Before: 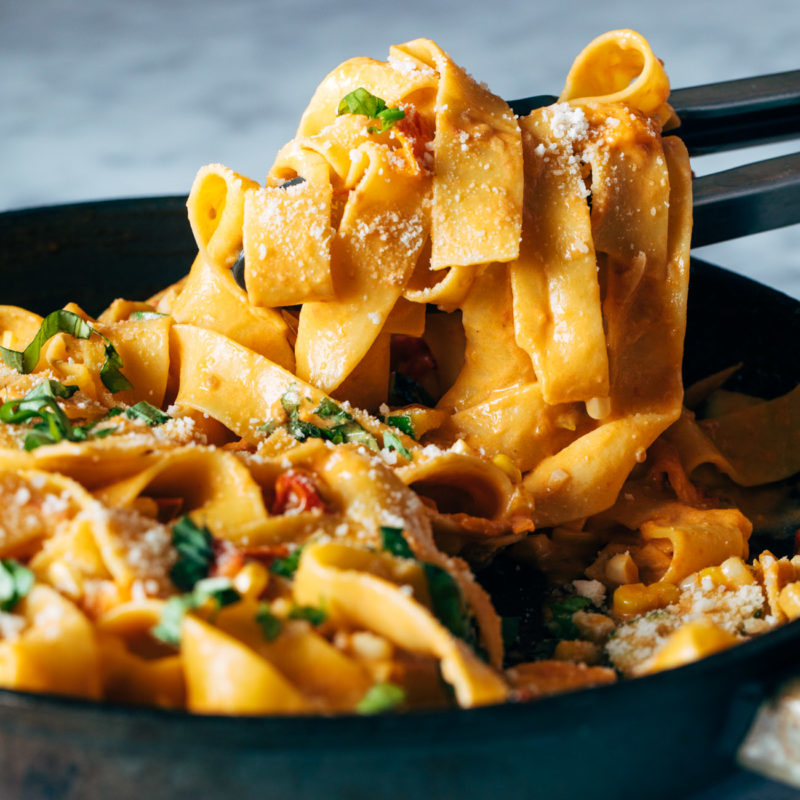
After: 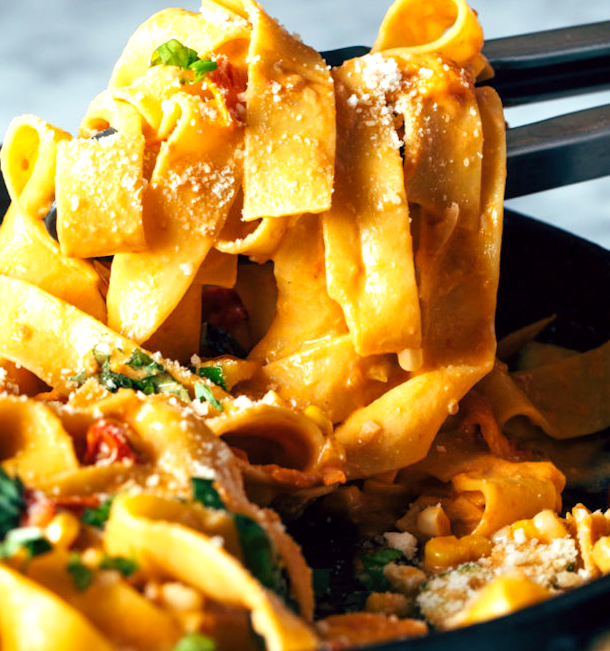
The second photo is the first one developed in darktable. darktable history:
rotate and perspective: rotation 0.192°, lens shift (horizontal) -0.015, crop left 0.005, crop right 0.996, crop top 0.006, crop bottom 0.99
tone equalizer: on, module defaults
exposure: black level correction 0.001, exposure 0.5 EV, compensate exposure bias true, compensate highlight preservation false
crop: left 23.095%, top 5.827%, bottom 11.854%
color correction: highlights a* -0.95, highlights b* 4.5, shadows a* 3.55
